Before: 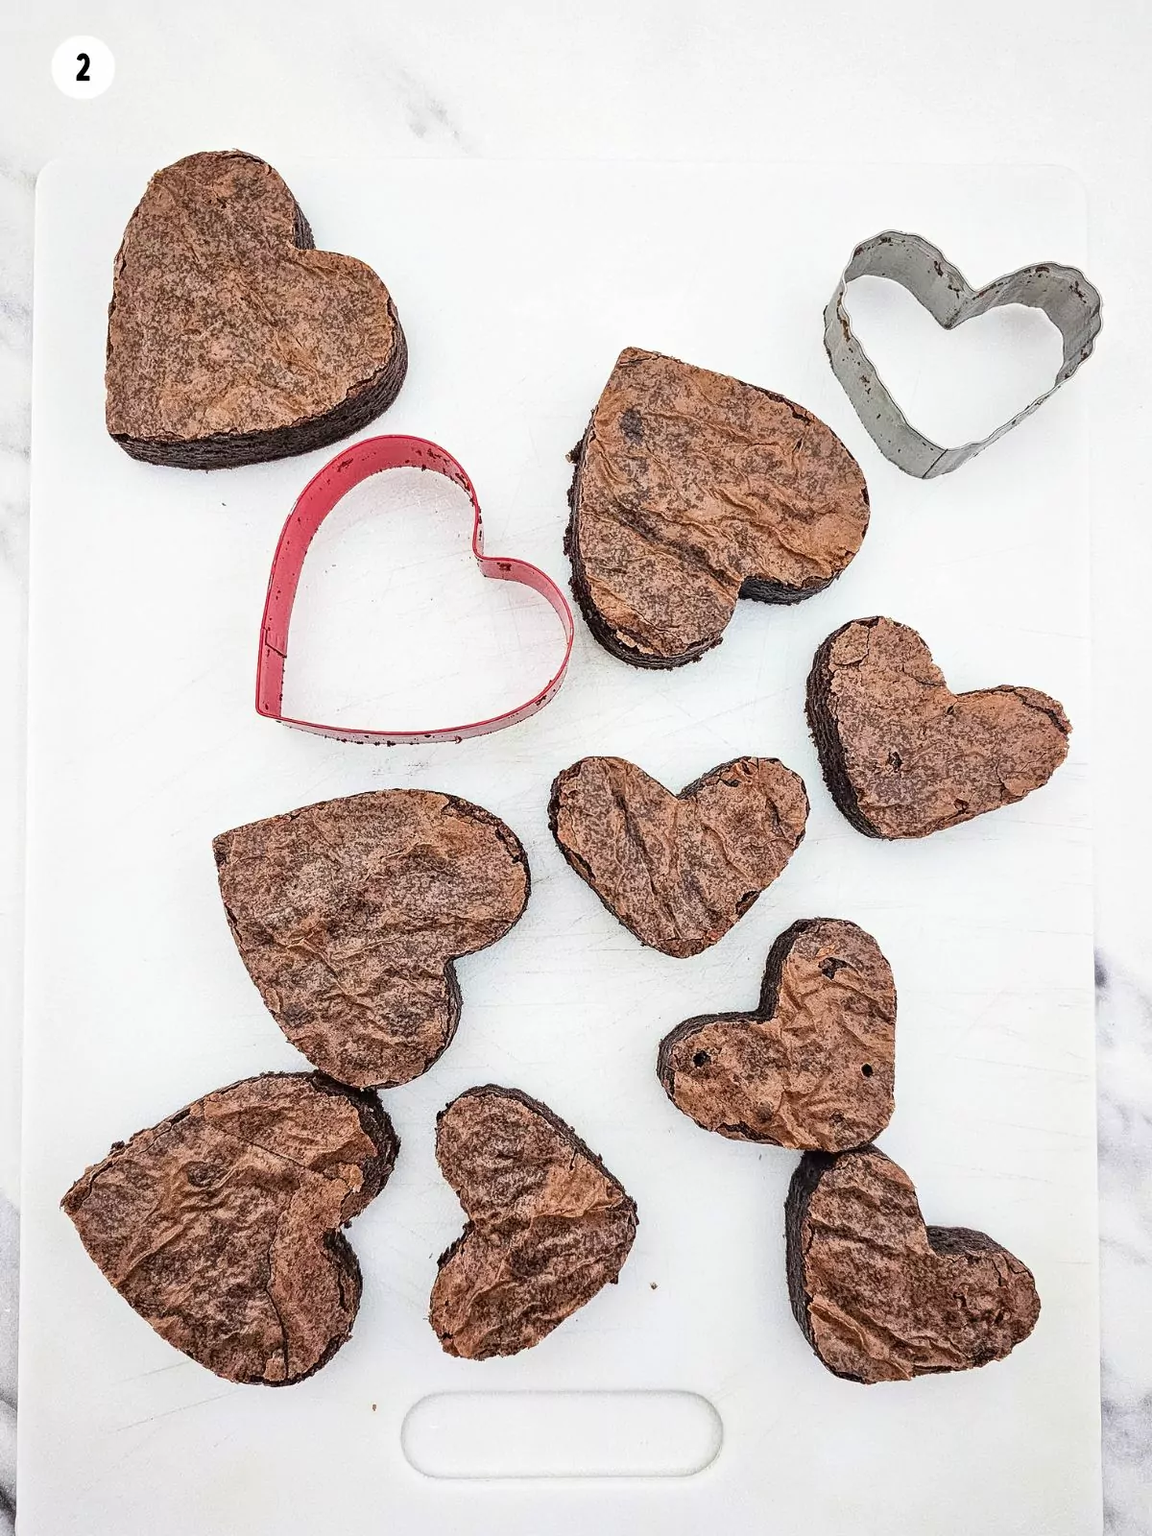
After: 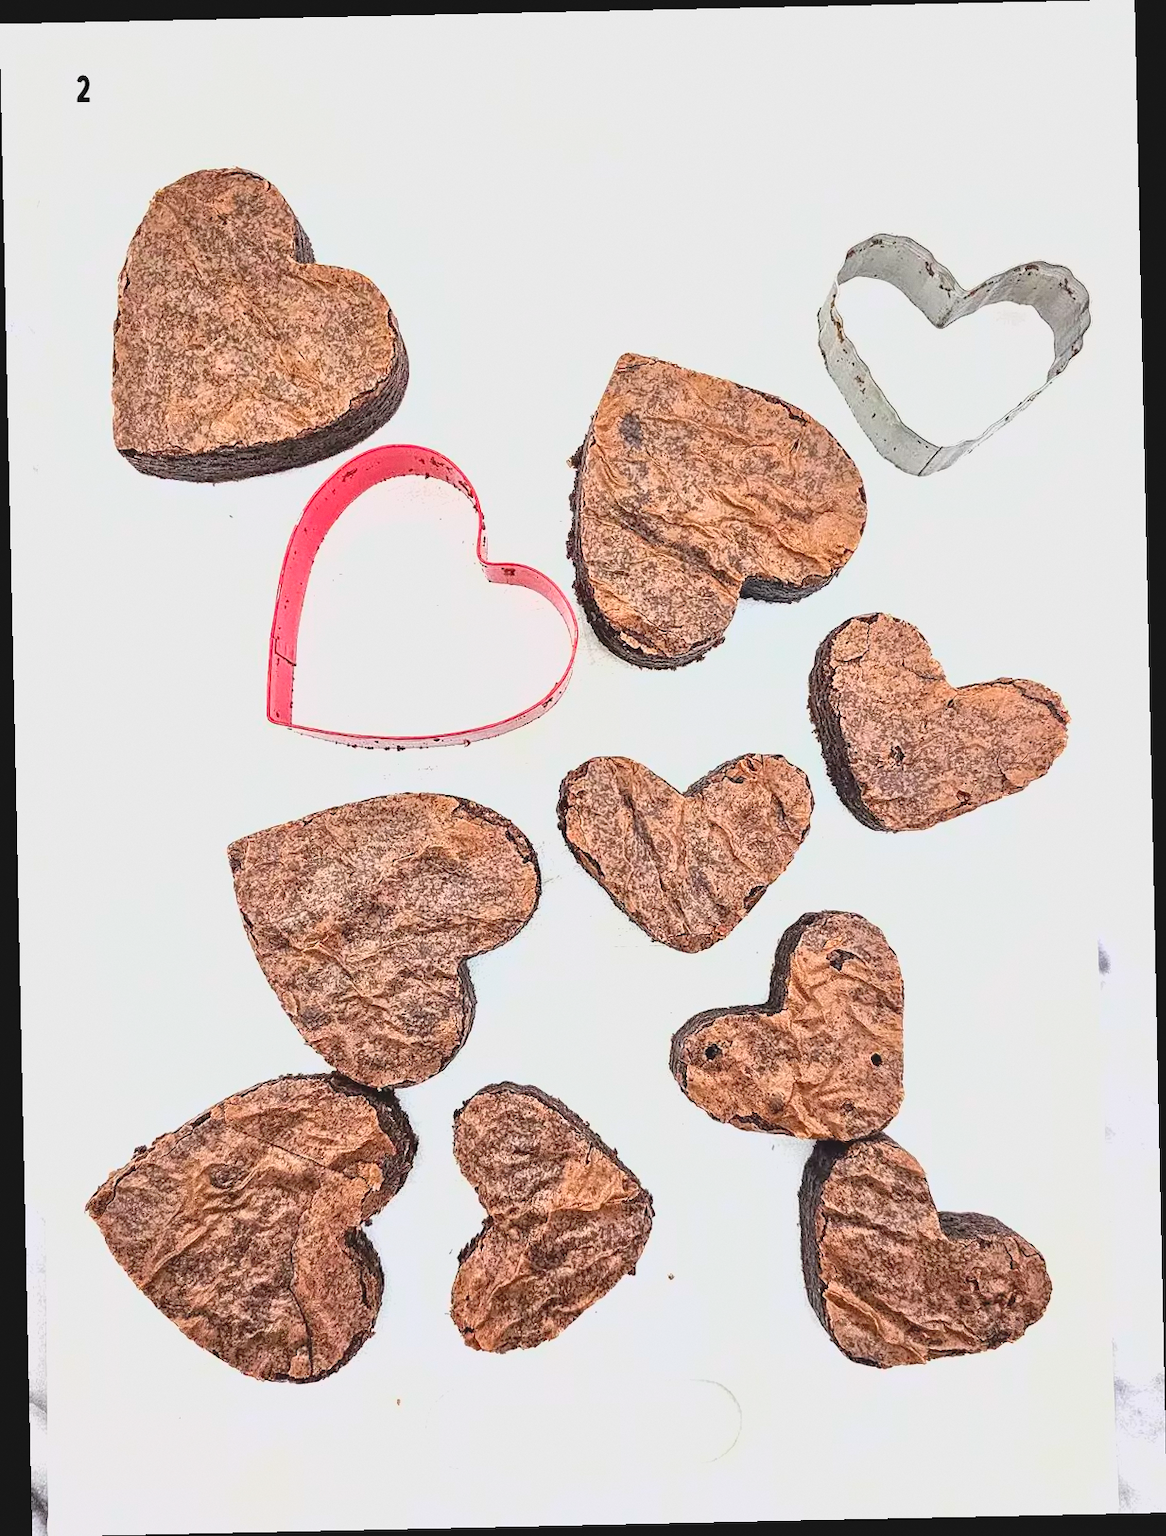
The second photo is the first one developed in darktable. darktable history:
grain: coarseness 0.09 ISO, strength 10%
rotate and perspective: rotation -1.24°, automatic cropping off
lowpass: radius 0.1, contrast 0.85, saturation 1.1, unbound 0
exposure: black level correction 0, exposure 0.7 EV, compensate exposure bias true, compensate highlight preservation false
